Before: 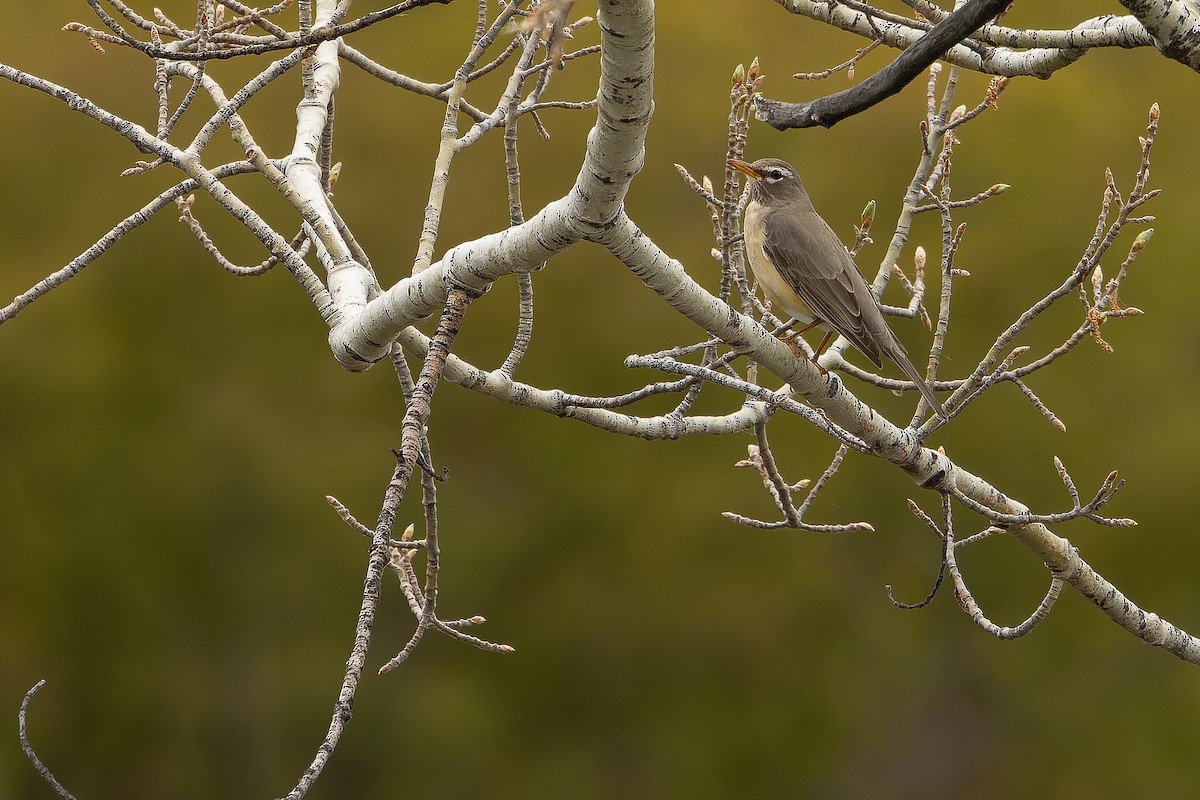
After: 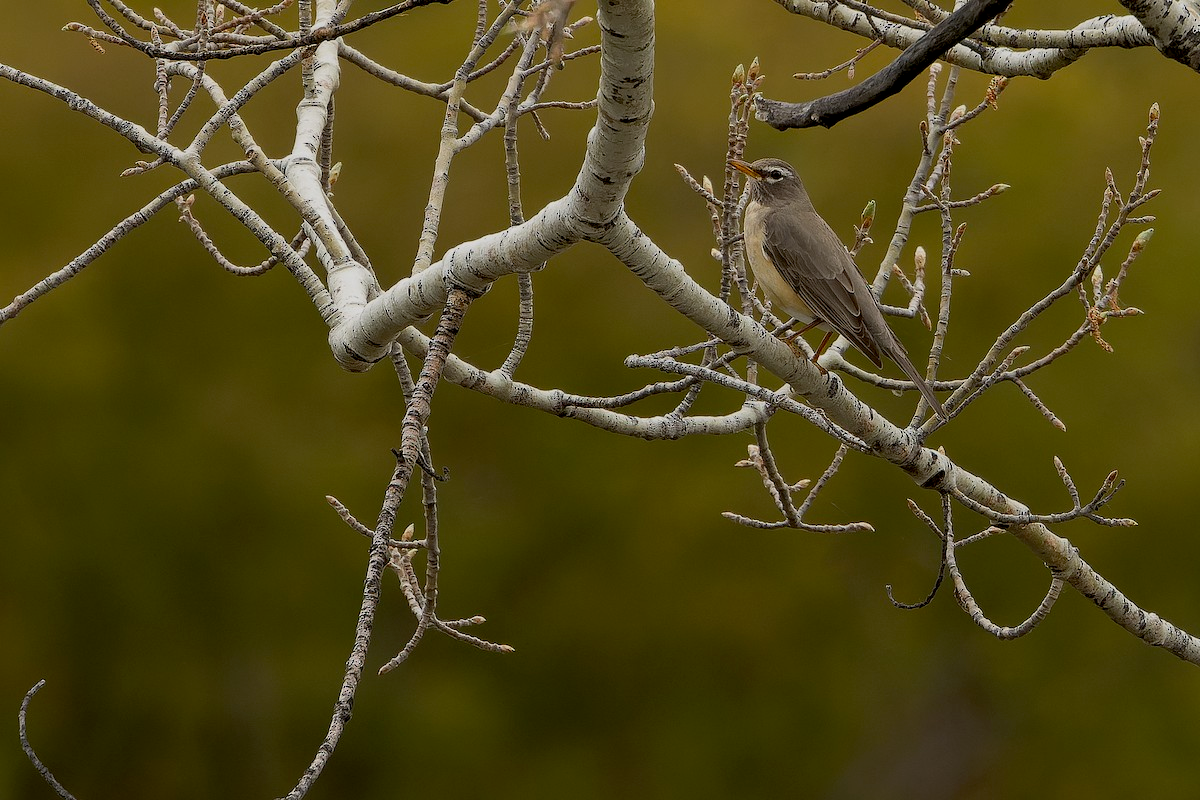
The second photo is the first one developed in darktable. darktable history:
exposure: black level correction 0.011, exposure -0.472 EV, compensate highlight preservation false
